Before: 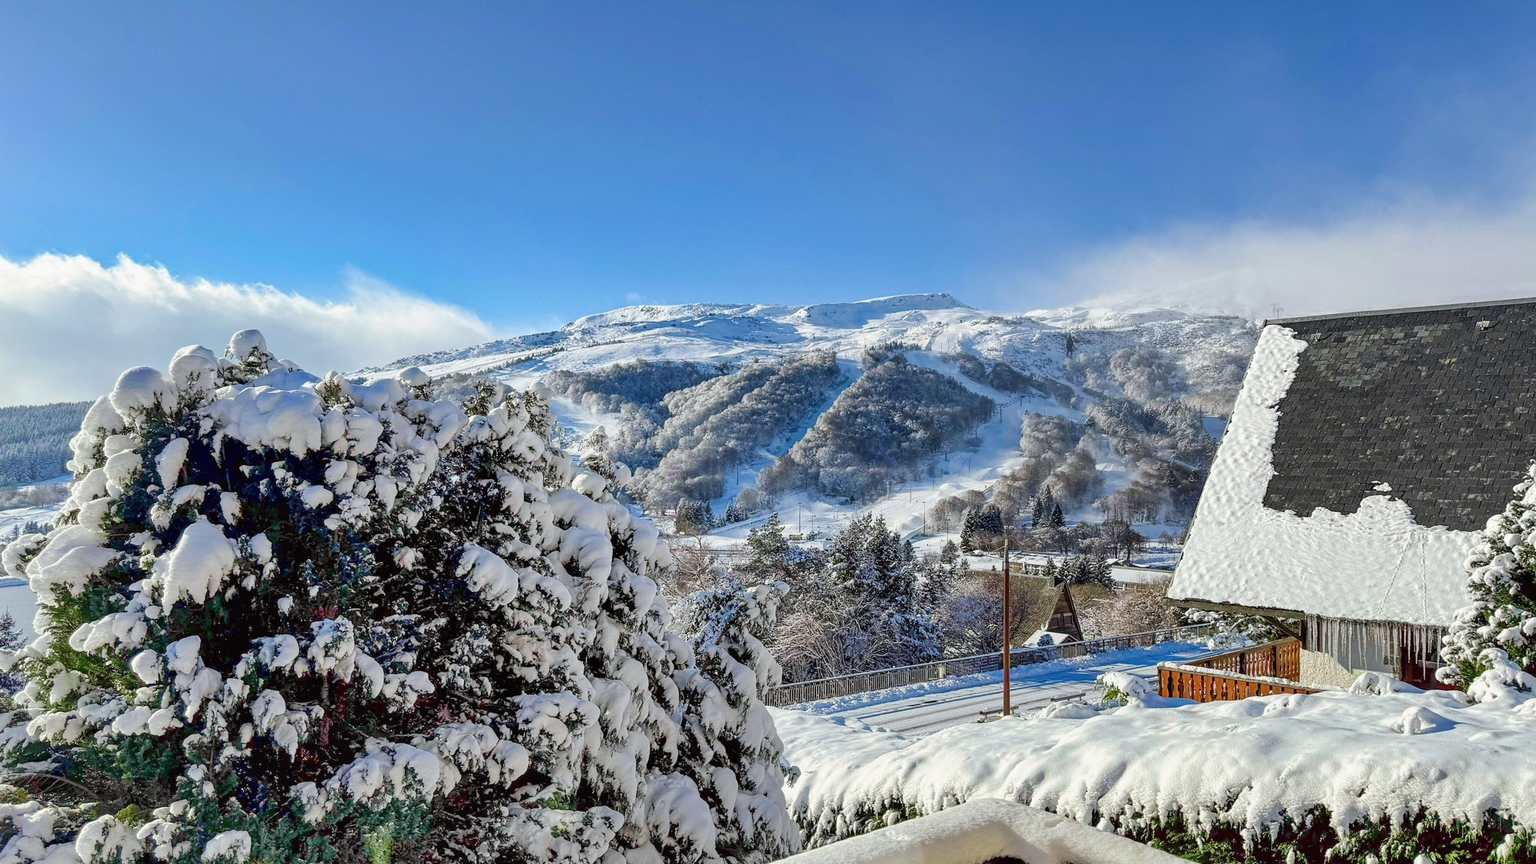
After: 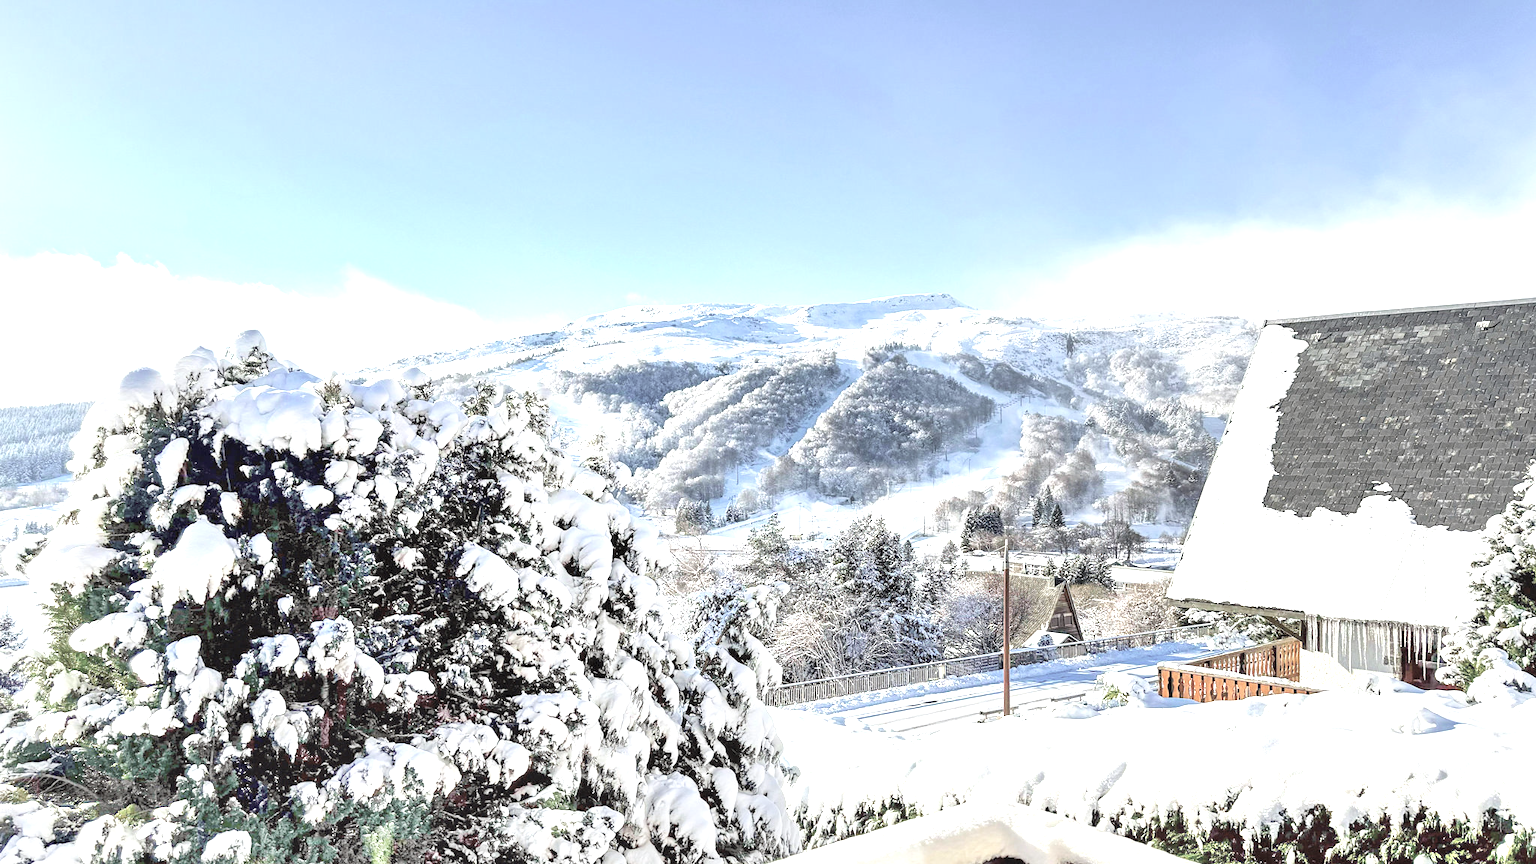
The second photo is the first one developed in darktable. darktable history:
exposure: exposure 1.488 EV, compensate highlight preservation false
contrast brightness saturation: brightness 0.181, saturation -0.515
